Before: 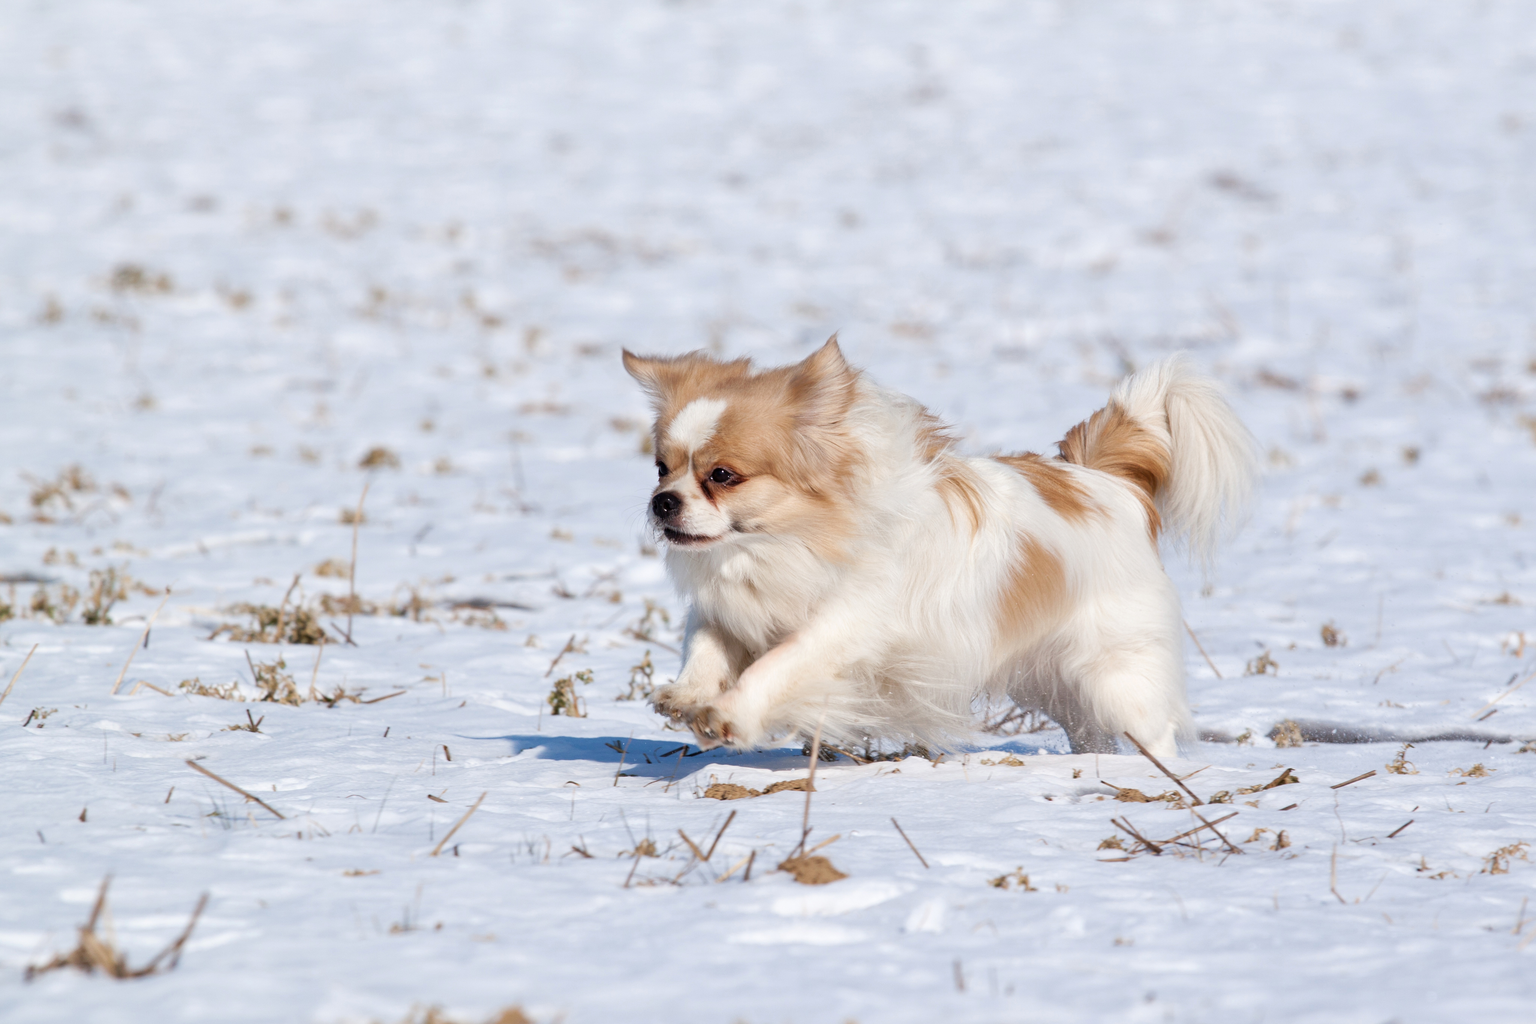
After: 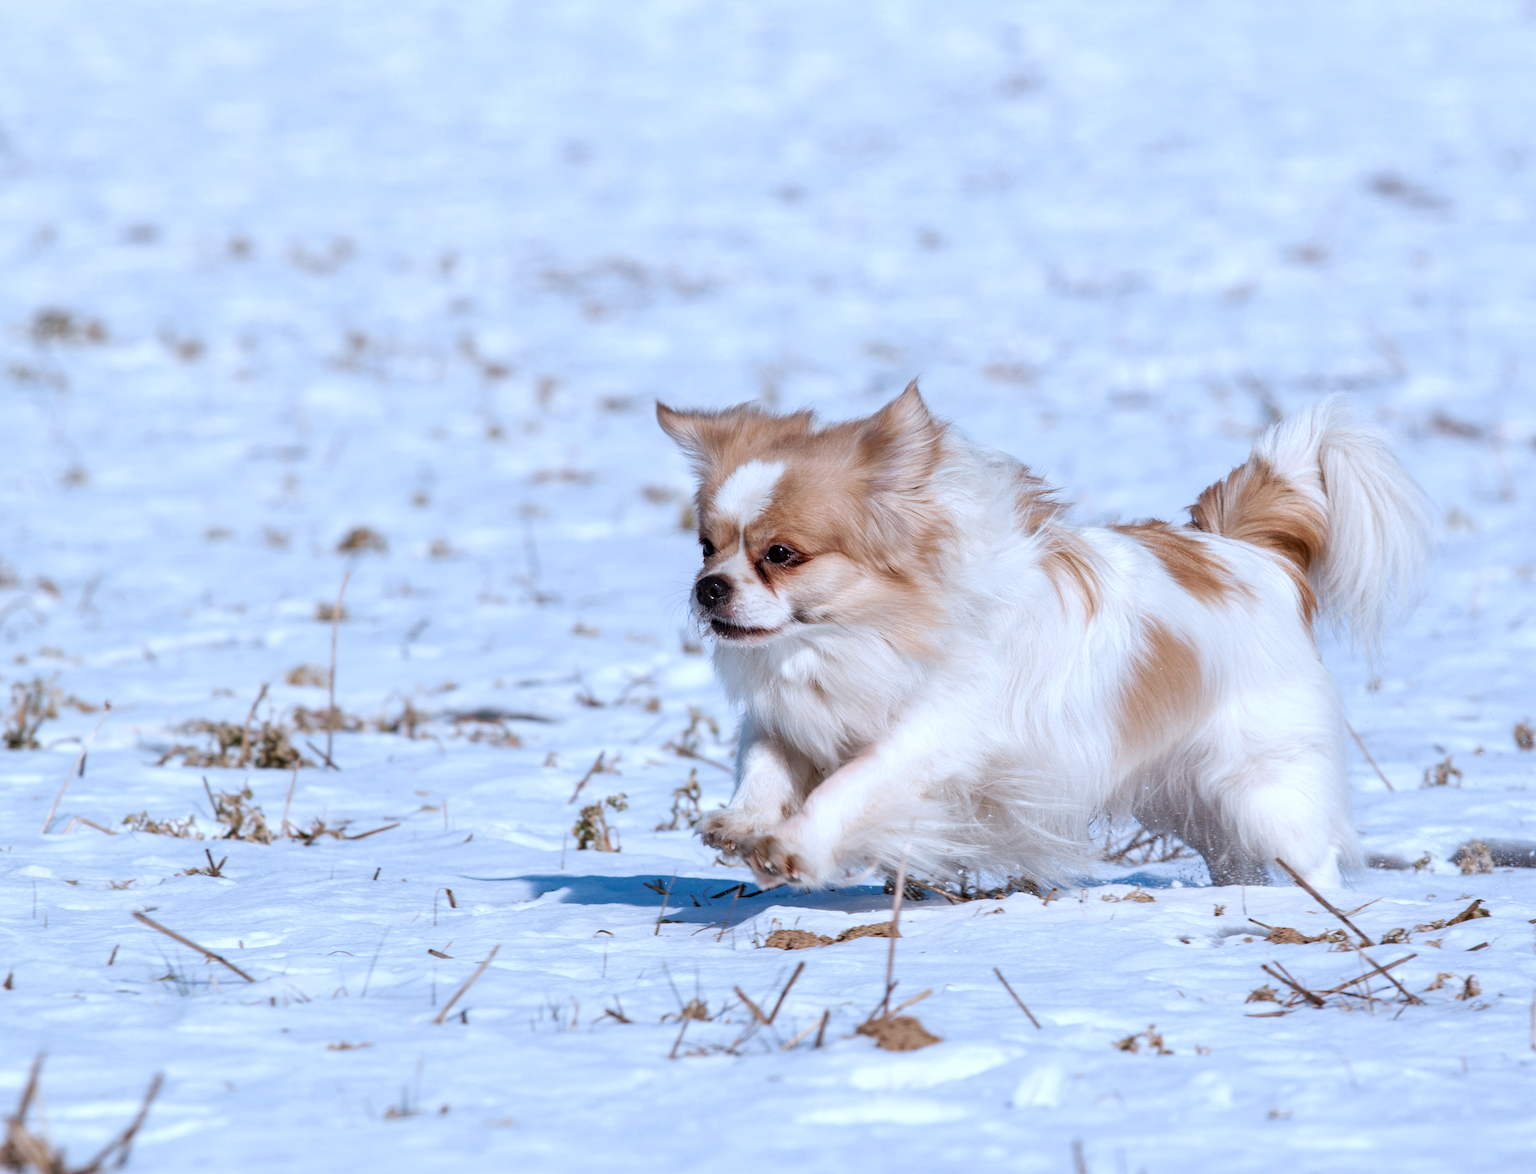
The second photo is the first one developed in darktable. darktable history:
local contrast: on, module defaults
crop and rotate: angle 0.973°, left 4.19%, top 0.939%, right 11.694%, bottom 2.571%
color correction: highlights a* -2.07, highlights b* -18.4
